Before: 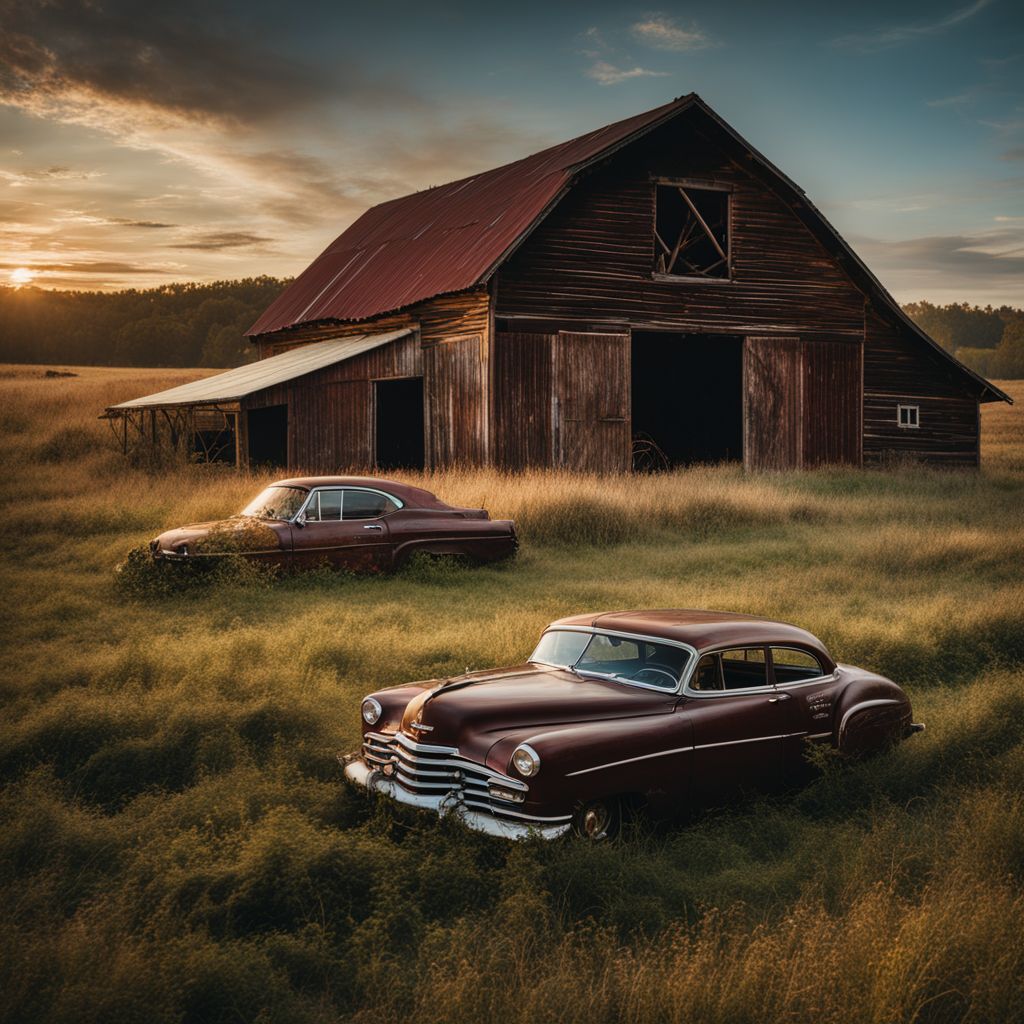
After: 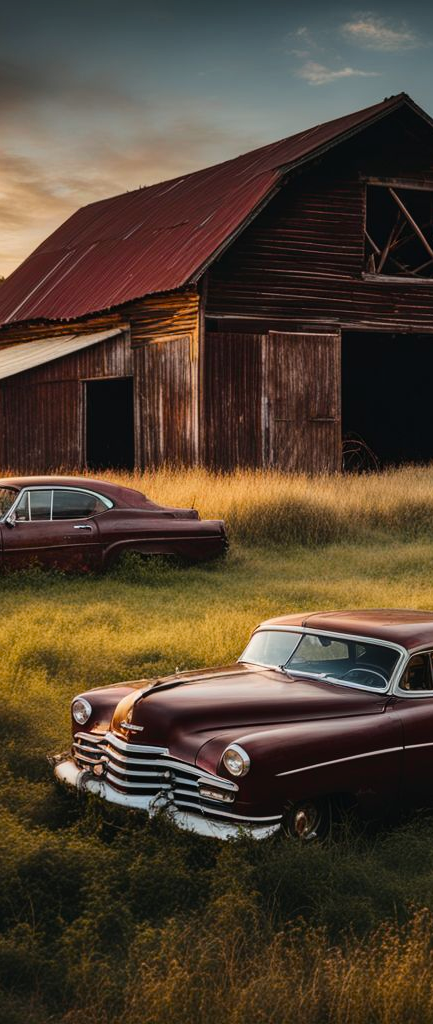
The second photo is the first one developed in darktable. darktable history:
crop: left 28.412%, right 29.28%
tone curve: curves: ch0 [(0, 0.003) (0.117, 0.101) (0.257, 0.246) (0.408, 0.432) (0.611, 0.653) (0.824, 0.846) (1, 1)]; ch1 [(0, 0) (0.227, 0.197) (0.405, 0.421) (0.501, 0.501) (0.522, 0.53) (0.563, 0.572) (0.589, 0.611) (0.699, 0.709) (0.976, 0.992)]; ch2 [(0, 0) (0.208, 0.176) (0.377, 0.38) (0.5, 0.5) (0.537, 0.534) (0.571, 0.576) (0.681, 0.746) (1, 1)], color space Lab, independent channels, preserve colors none
